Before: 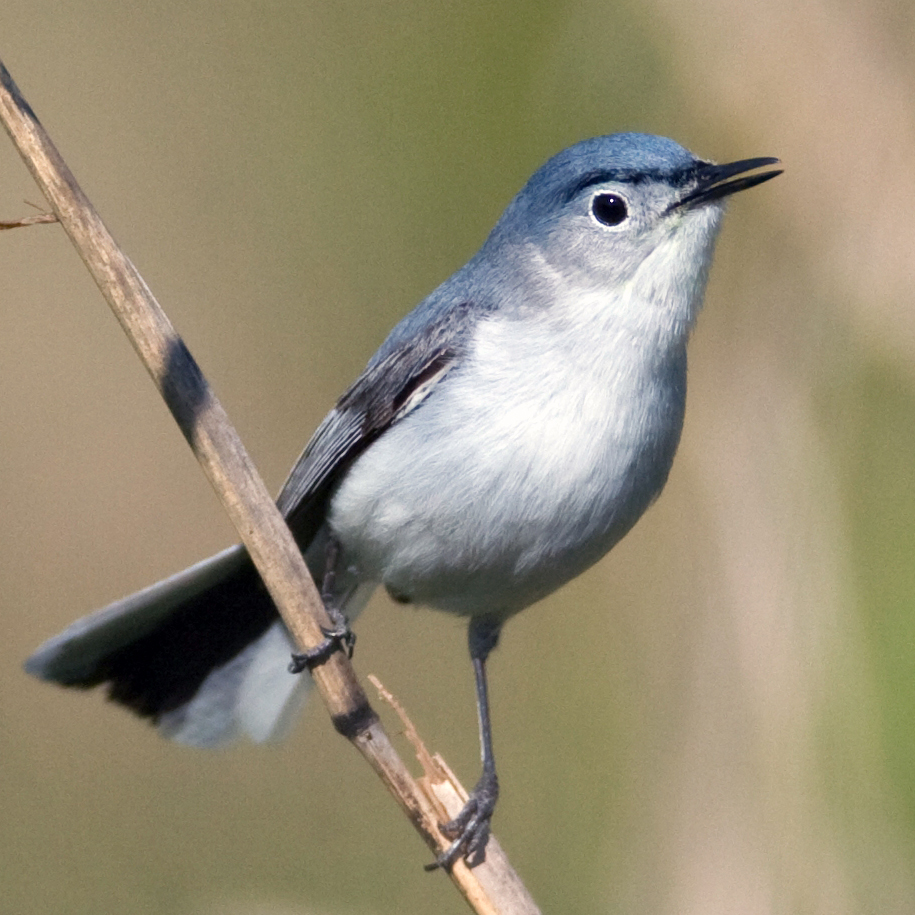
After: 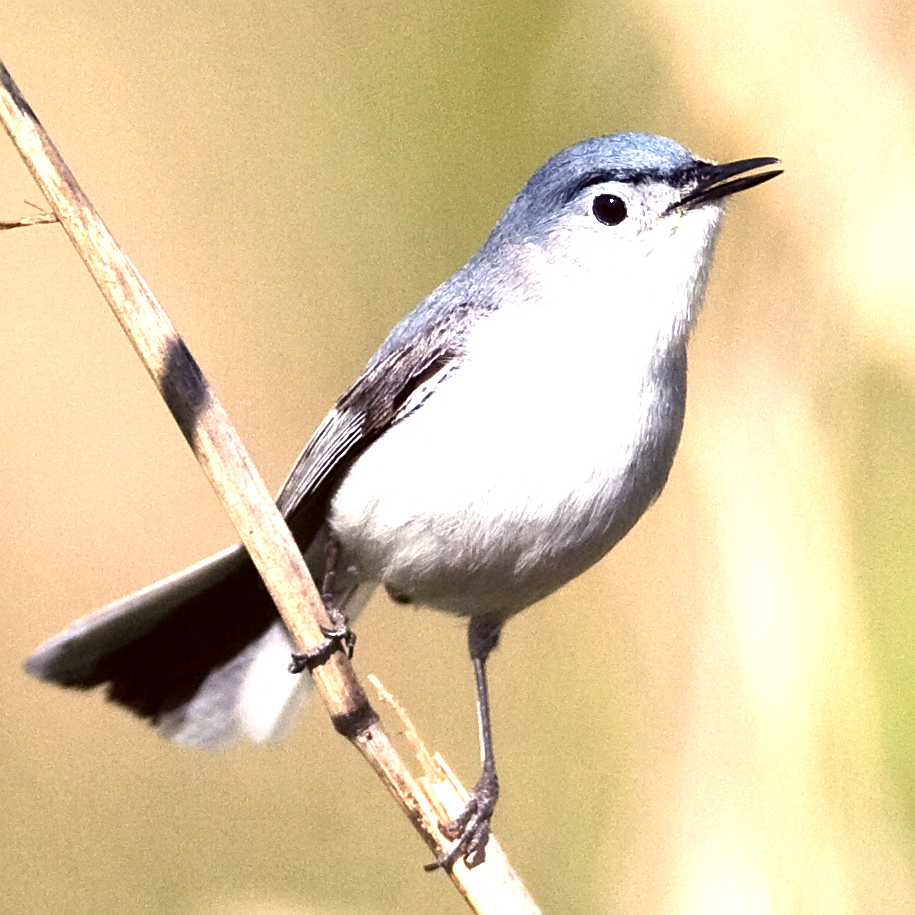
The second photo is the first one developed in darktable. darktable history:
color correction: highlights a* 6.55, highlights b* 8.27, shadows a* 6.45, shadows b* 7.13, saturation 0.878
levels: levels [0, 0.374, 0.749]
sharpen: on, module defaults
tone equalizer: -8 EV -0.378 EV, -7 EV -0.382 EV, -6 EV -0.332 EV, -5 EV -0.254 EV, -3 EV 0.207 EV, -2 EV 0.336 EV, -1 EV 0.395 EV, +0 EV 0.446 EV, edges refinement/feathering 500, mask exposure compensation -1.57 EV, preserve details no
